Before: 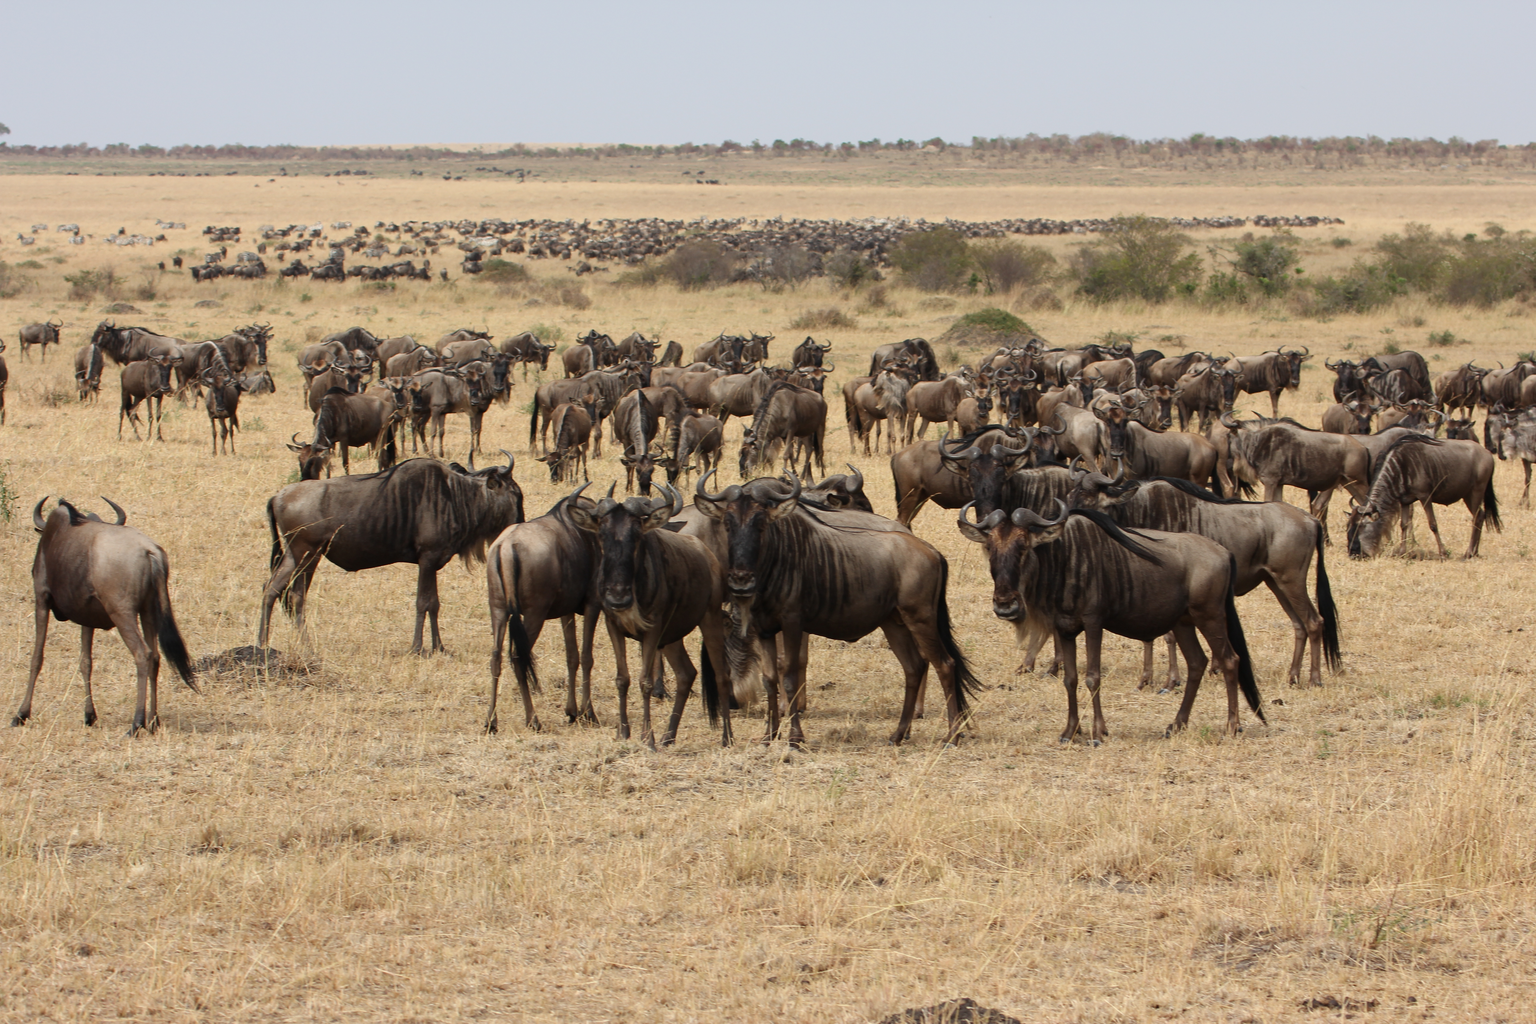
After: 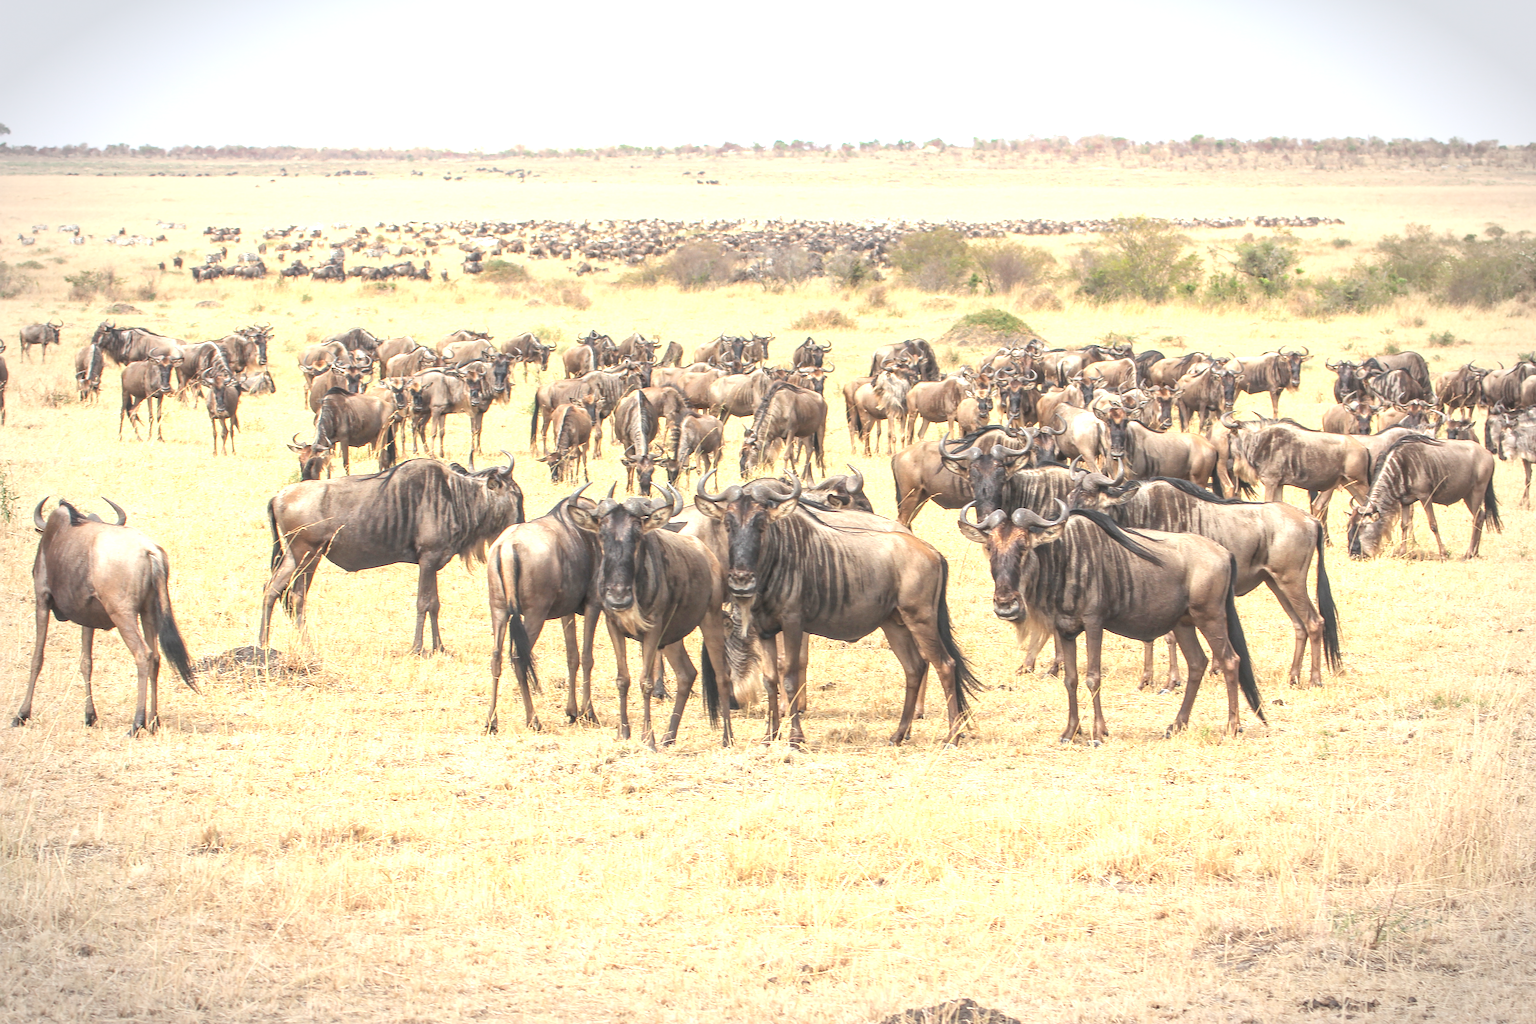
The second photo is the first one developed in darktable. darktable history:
local contrast: highlights 0%, shadows 0%, detail 133%
sharpen: on, module defaults
contrast brightness saturation: brightness 0.28
exposure: black level correction 0, exposure 1.2 EV, compensate exposure bias true, compensate highlight preservation false
vignetting: automatic ratio true
tone equalizer: on, module defaults
